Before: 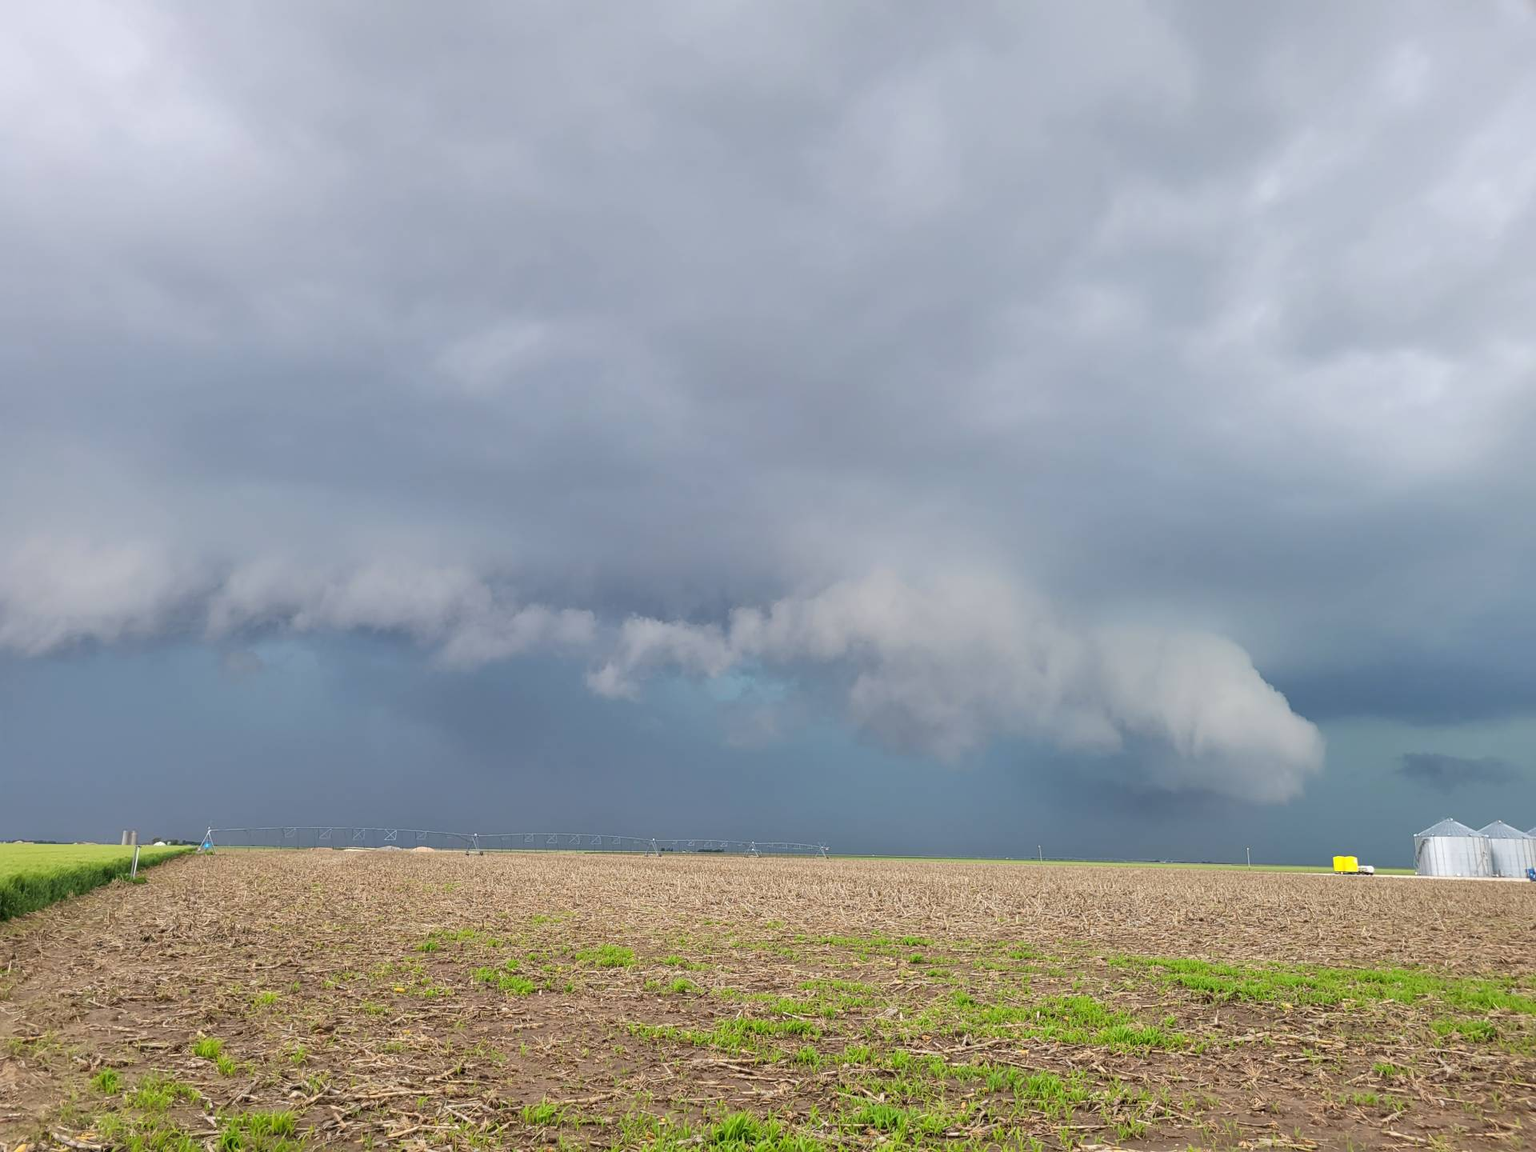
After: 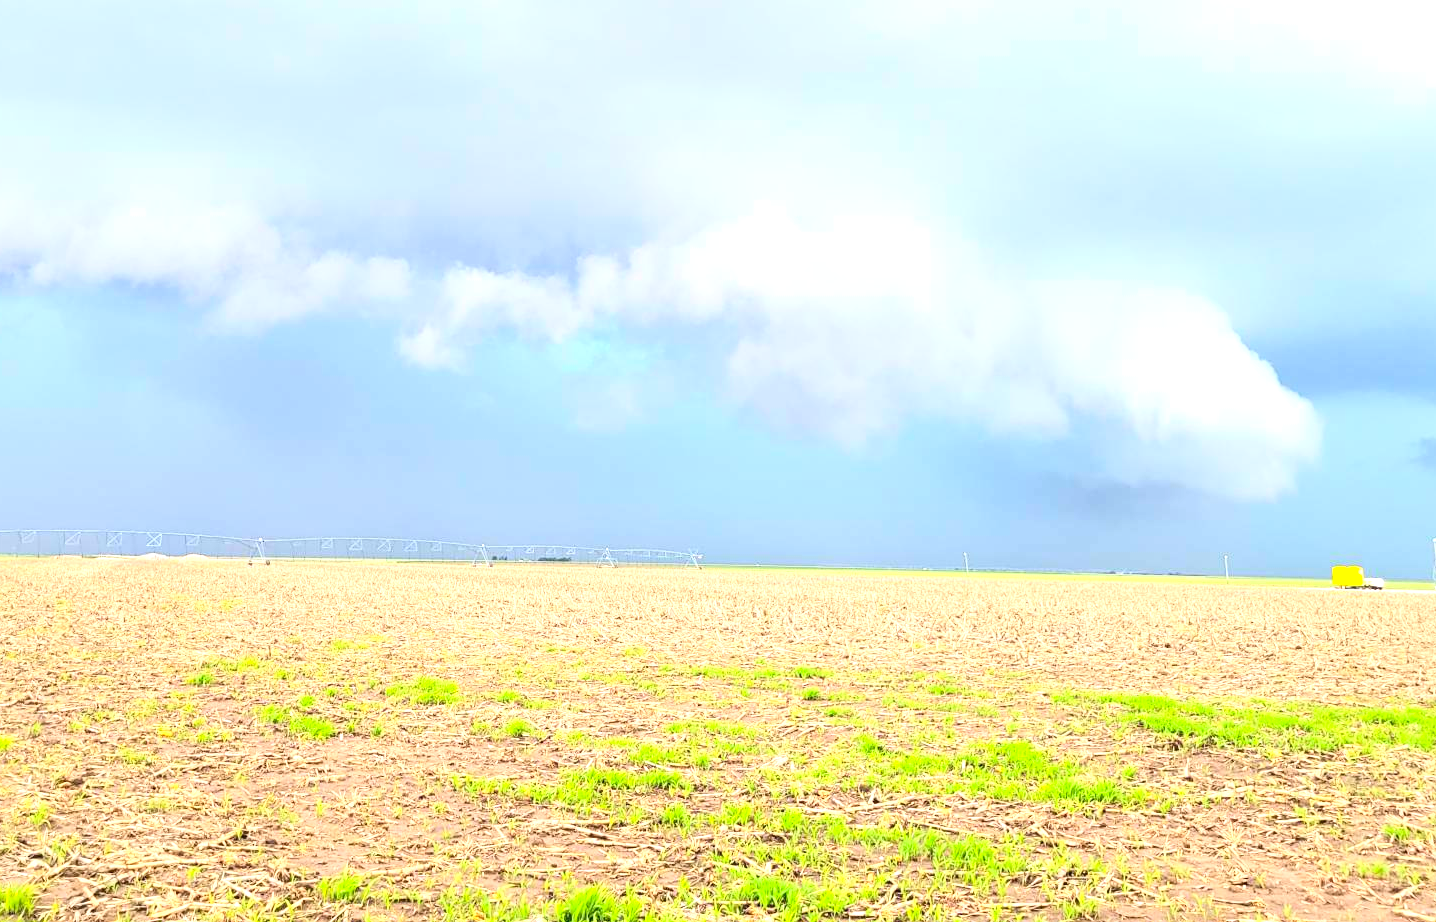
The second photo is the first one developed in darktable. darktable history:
exposure: black level correction 0, exposure 1.374 EV, compensate highlight preservation false
crop and rotate: left 17.425%, top 35.029%, right 7.74%, bottom 0.933%
contrast brightness saturation: contrast 0.205, brightness 0.161, saturation 0.229
